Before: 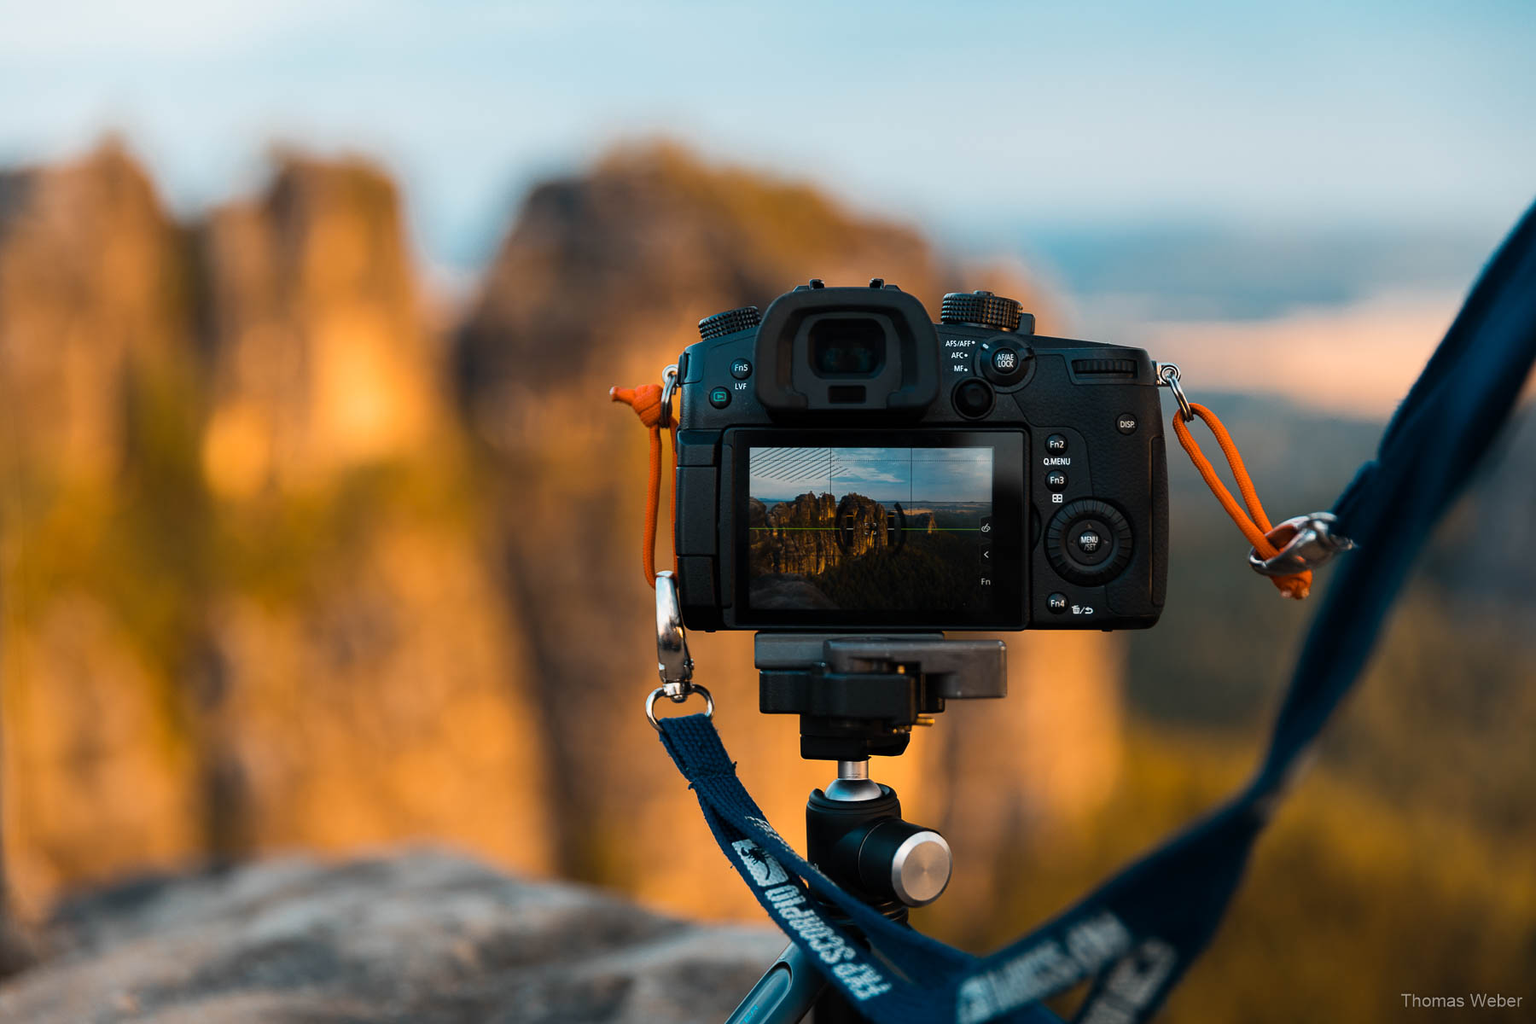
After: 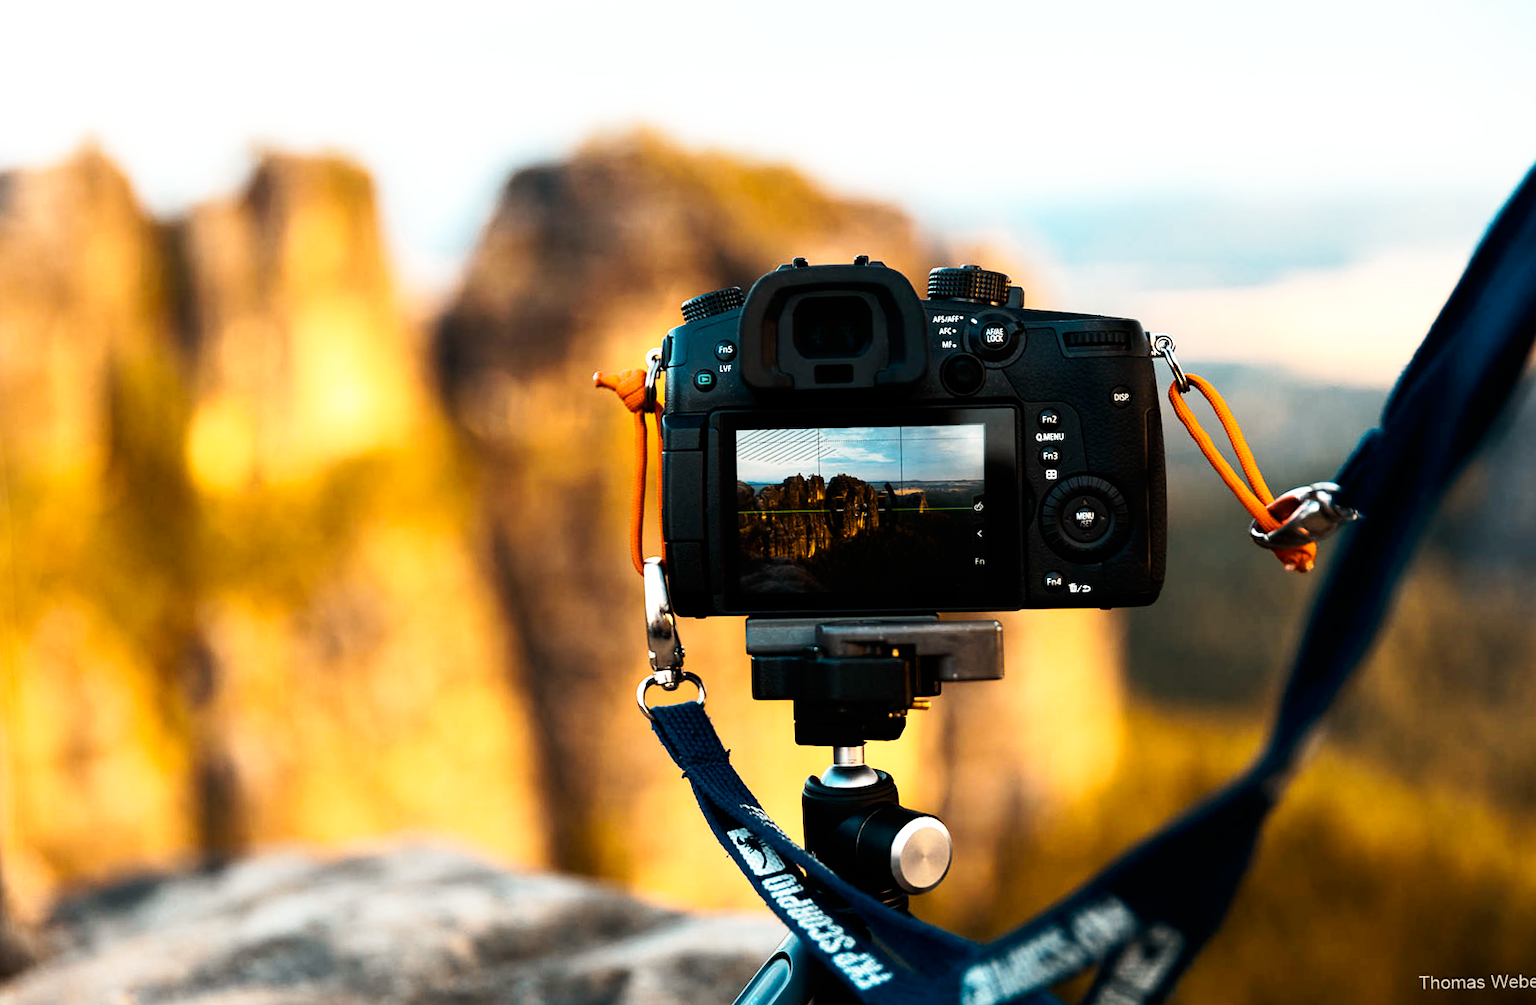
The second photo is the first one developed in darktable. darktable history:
color calibration: x 0.334, y 0.349, temperature 5426 K
tone equalizer: -8 EV -0.75 EV, -7 EV -0.7 EV, -6 EV -0.6 EV, -5 EV -0.4 EV, -3 EV 0.4 EV, -2 EV 0.6 EV, -1 EV 0.7 EV, +0 EV 0.75 EV, edges refinement/feathering 500, mask exposure compensation -1.57 EV, preserve details no
rotate and perspective: rotation -1.32°, lens shift (horizontal) -0.031, crop left 0.015, crop right 0.985, crop top 0.047, crop bottom 0.982
base curve: curves: ch0 [(0, 0) (0.005, 0.002) (0.15, 0.3) (0.4, 0.7) (0.75, 0.95) (1, 1)], preserve colors none
